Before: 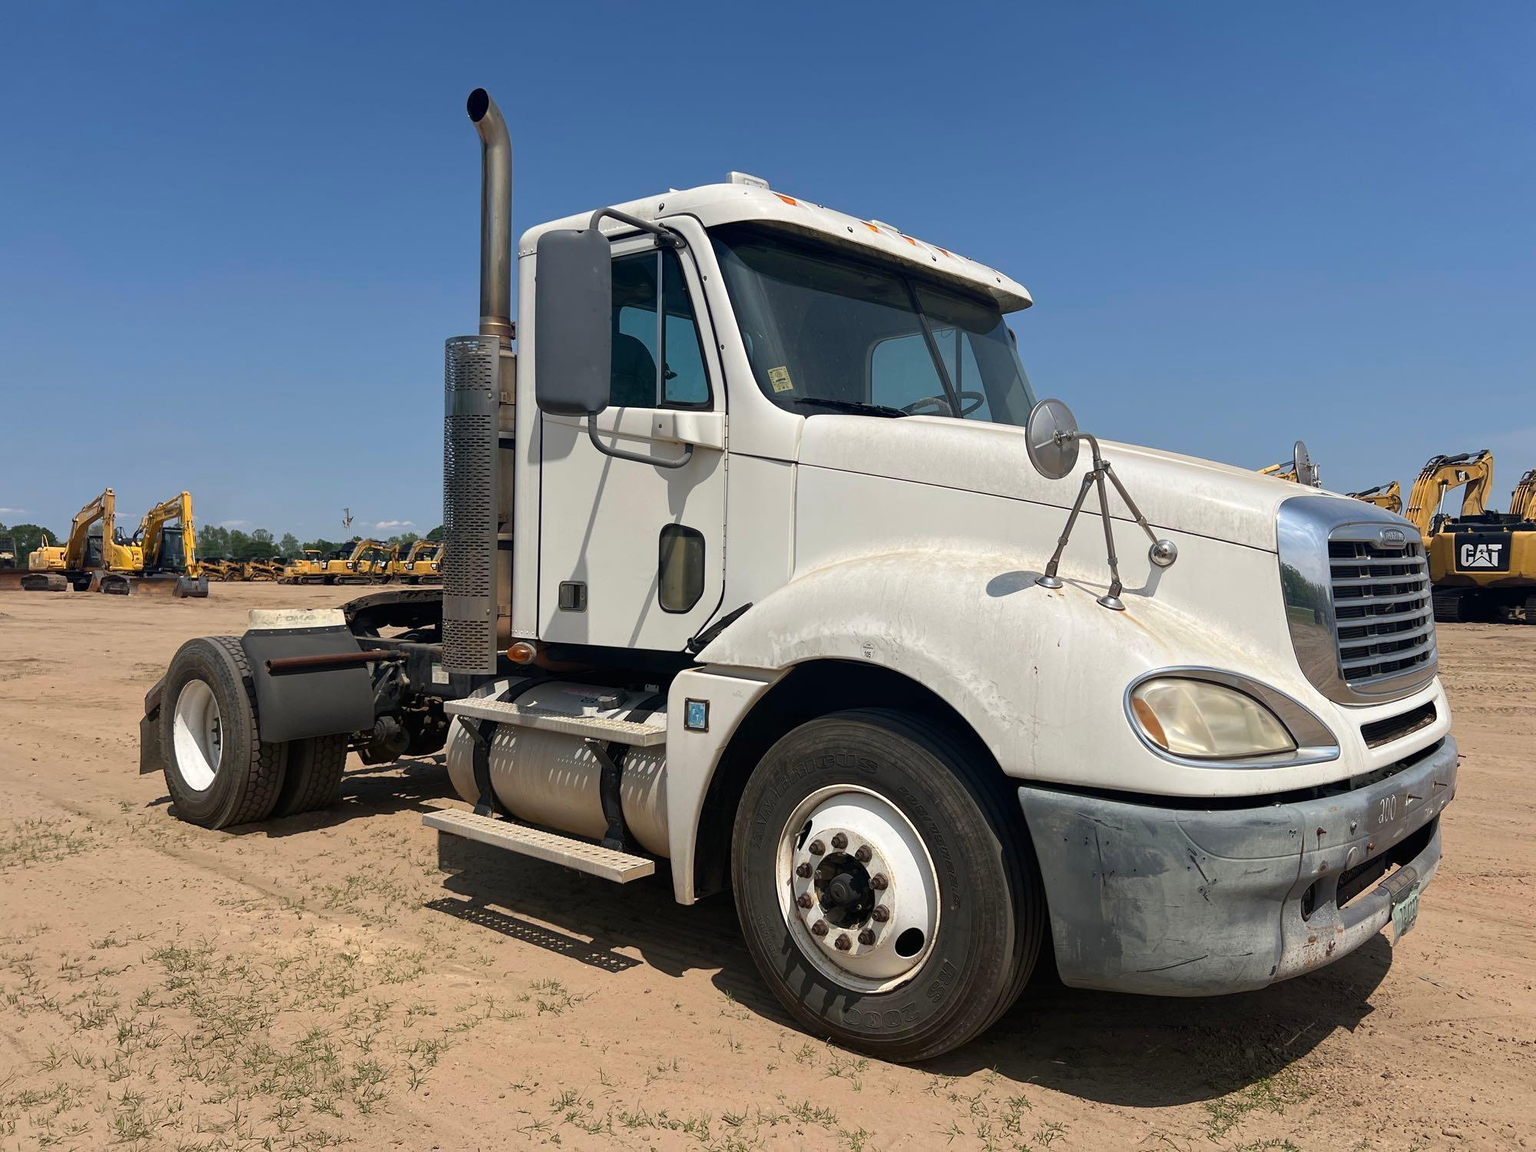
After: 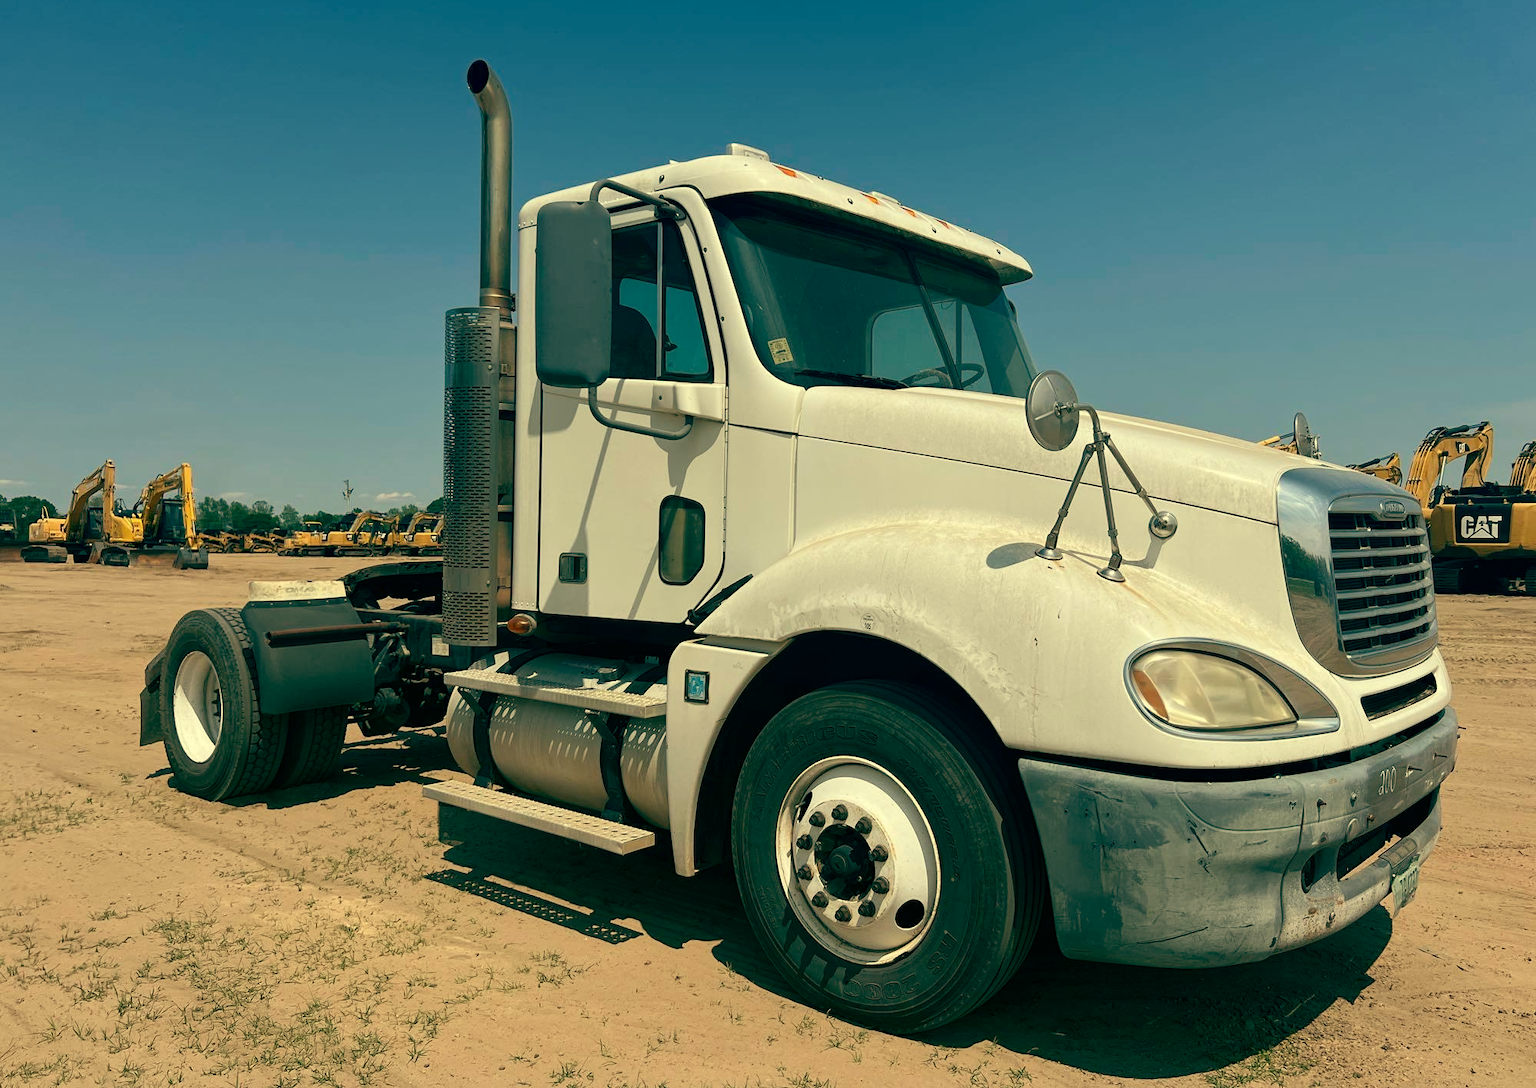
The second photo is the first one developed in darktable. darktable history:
color balance: mode lift, gamma, gain (sRGB), lift [1, 0.69, 1, 1], gamma [1, 1.482, 1, 1], gain [1, 1, 1, 0.802]
crop and rotate: top 2.479%, bottom 3.018%
